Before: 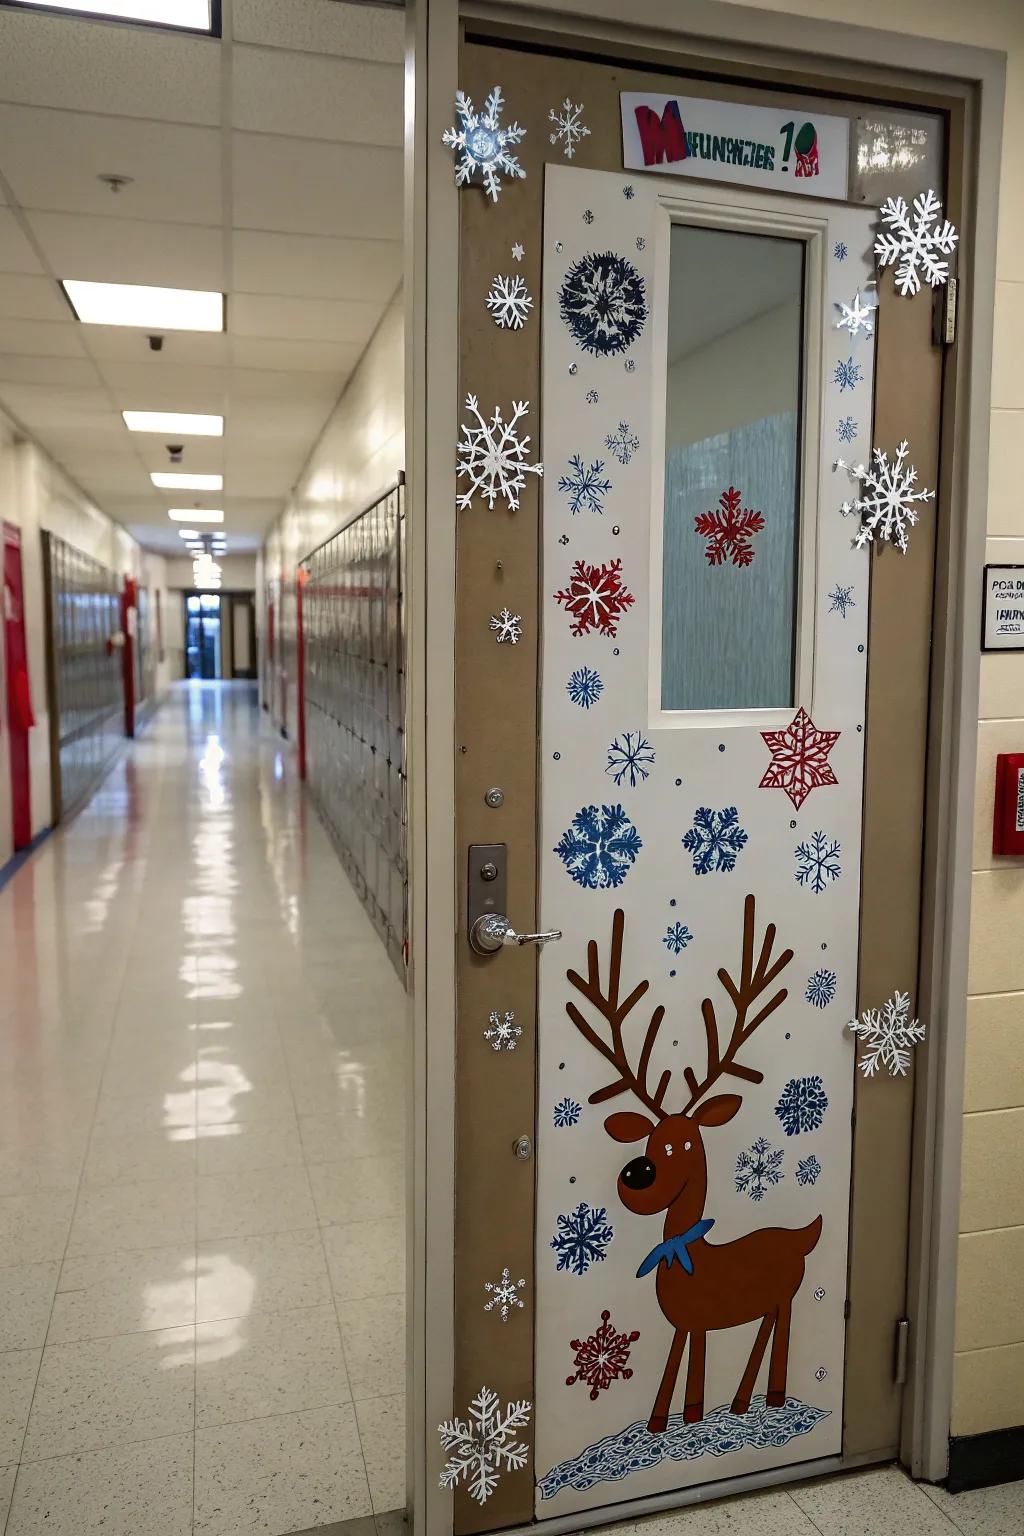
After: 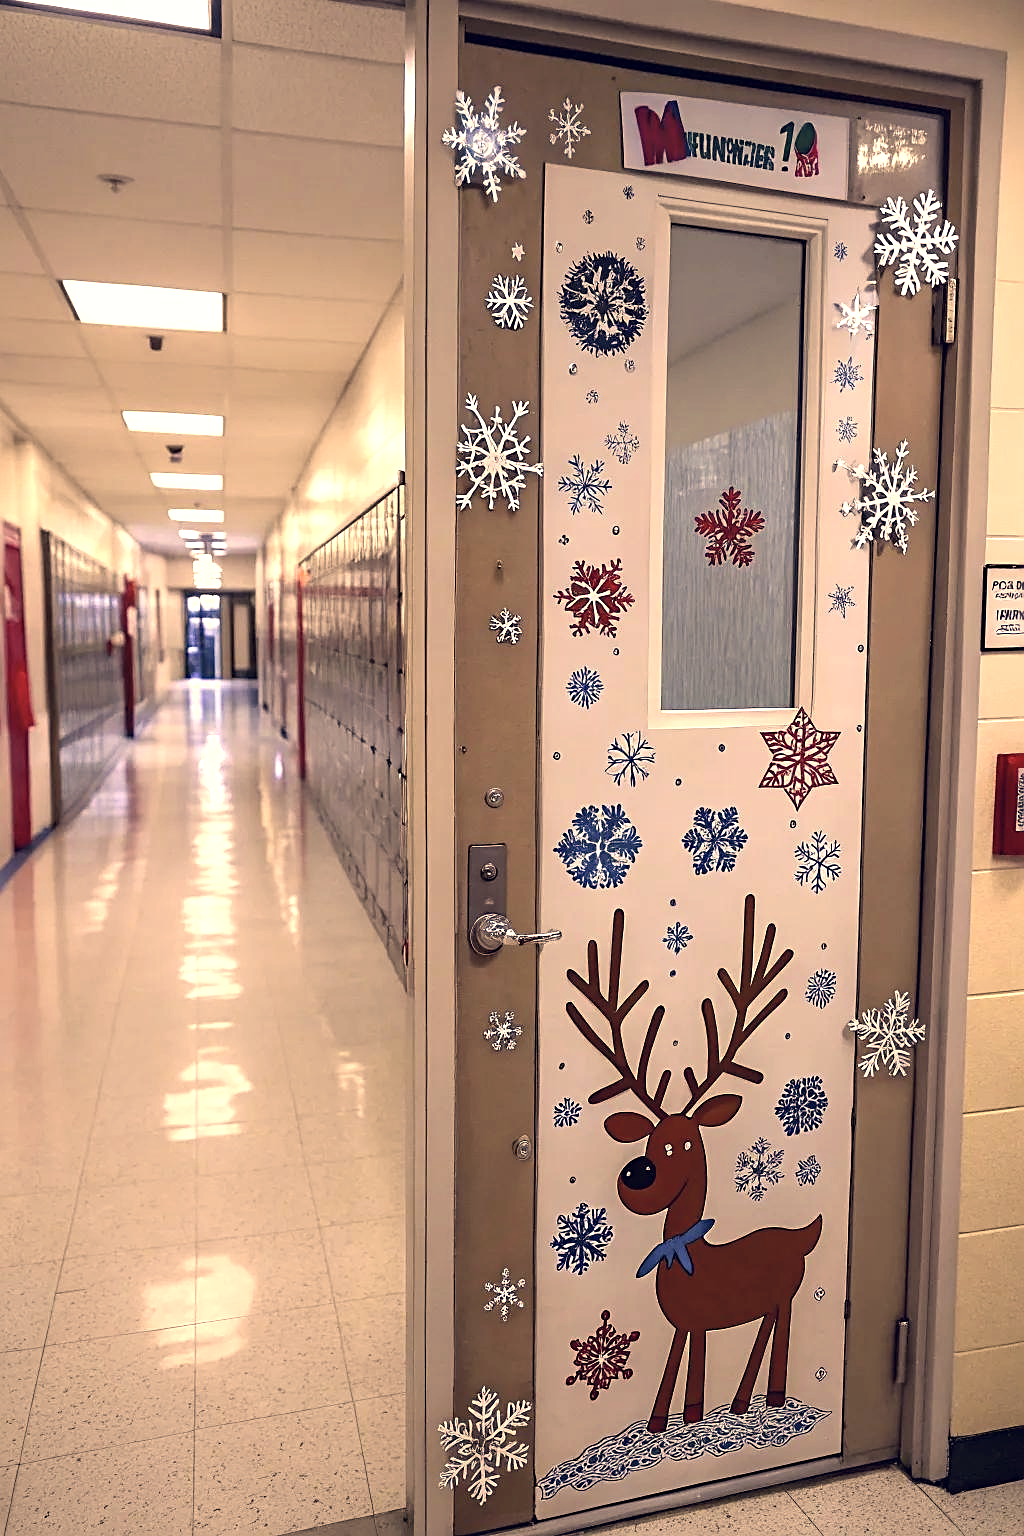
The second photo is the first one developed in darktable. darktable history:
sharpen: on, module defaults
exposure: exposure 0.608 EV, compensate highlight preservation false
color correction: highlights a* 20.08, highlights b* 28.16, shadows a* 3.44, shadows b* -17.99, saturation 0.752
